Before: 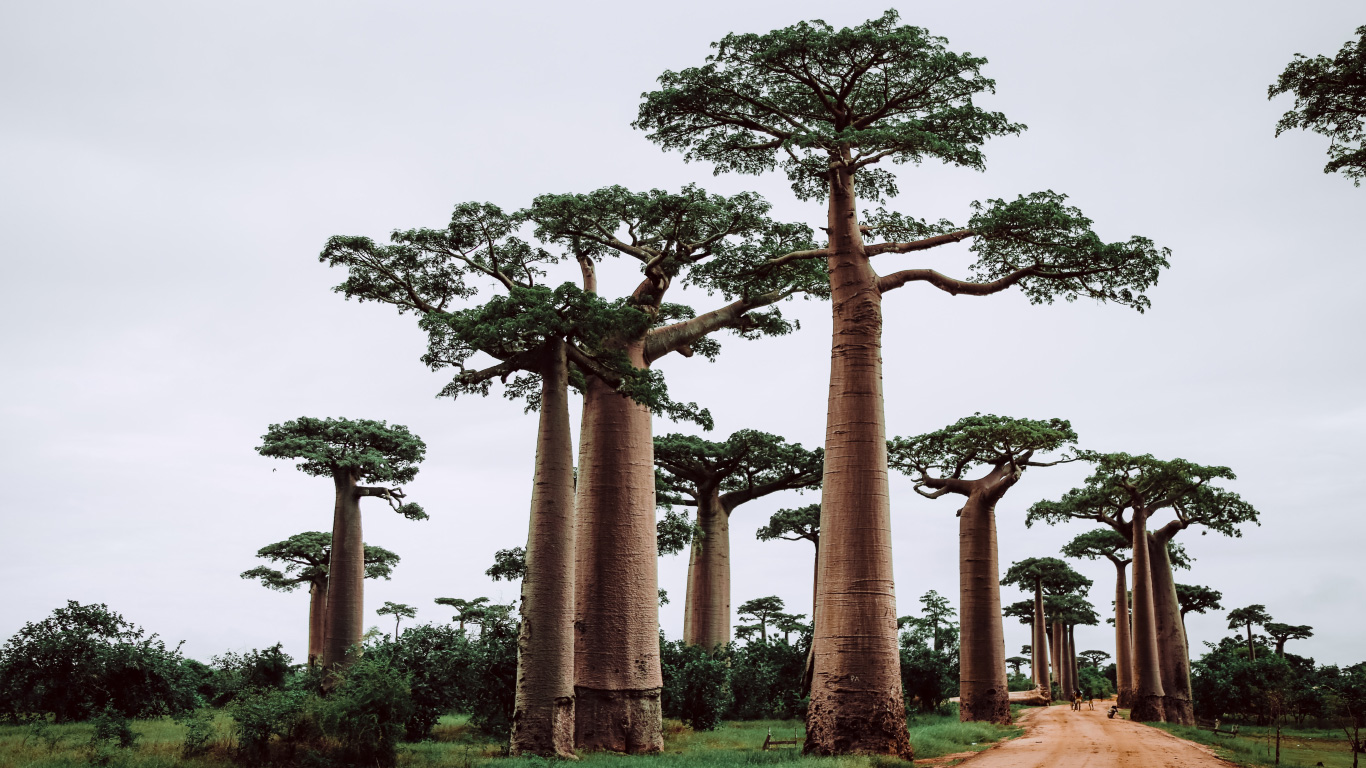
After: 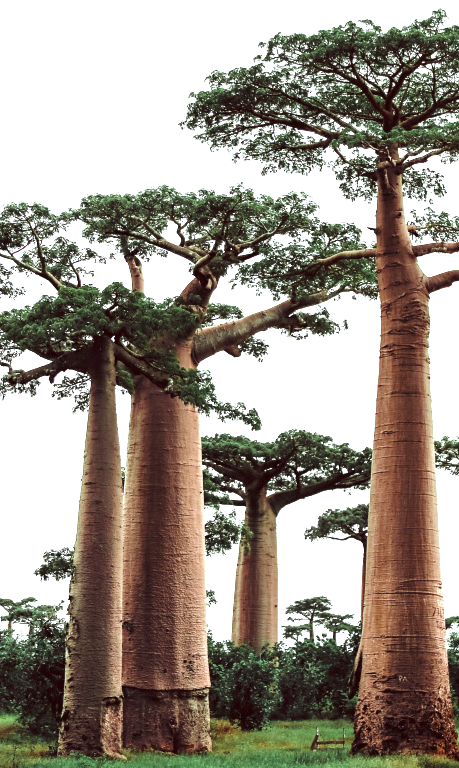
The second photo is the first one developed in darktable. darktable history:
exposure: black level correction 0, exposure 1.2 EV, compensate highlight preservation false
color zones: curves: ch0 [(0.27, 0.396) (0.563, 0.504) (0.75, 0.5) (0.787, 0.307)]
crop: left 33.16%, right 33.236%
